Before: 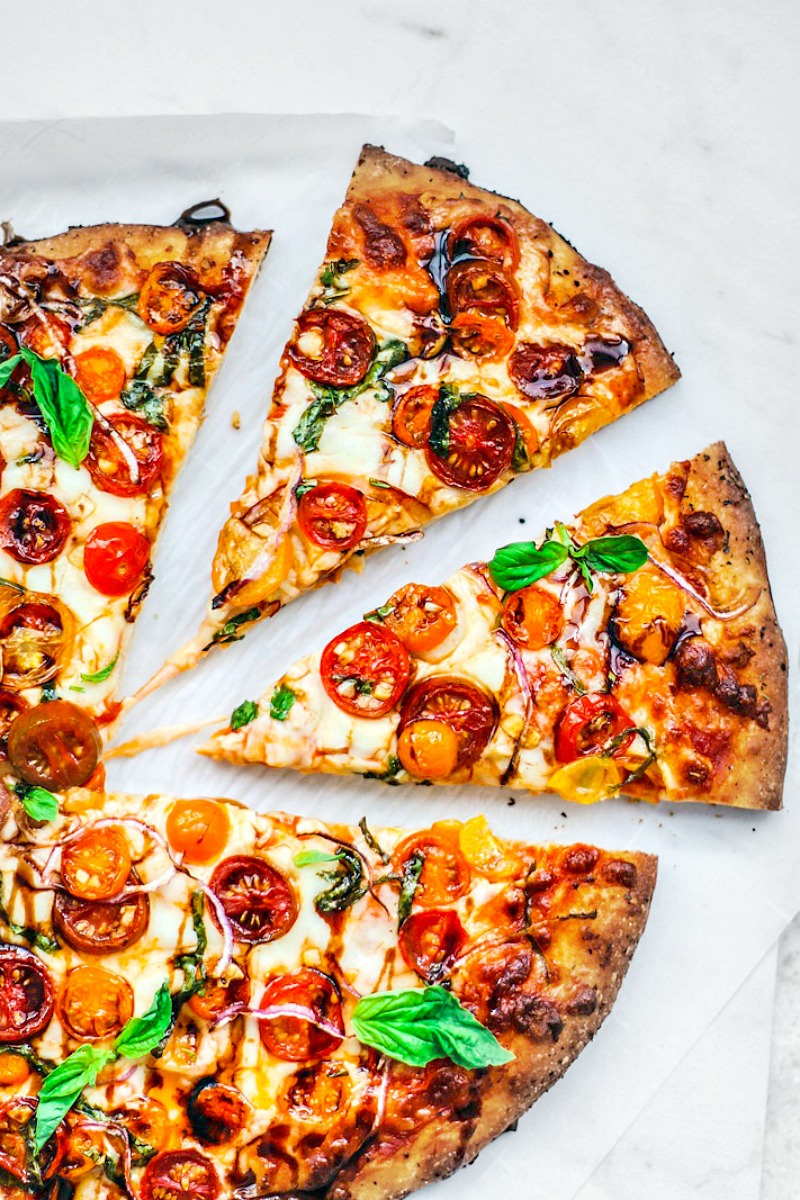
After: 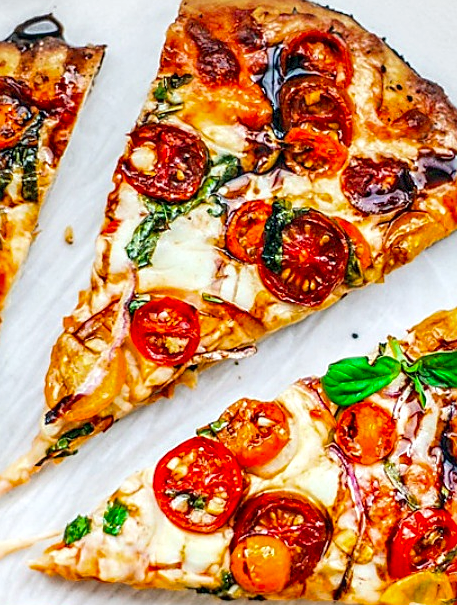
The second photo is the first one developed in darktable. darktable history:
contrast brightness saturation: saturation -0.05
crop: left 20.932%, top 15.471%, right 21.848%, bottom 34.081%
exposure: compensate highlight preservation false
local contrast: on, module defaults
rotate and perspective: automatic cropping off
vibrance: vibrance 75%
sharpen: on, module defaults
